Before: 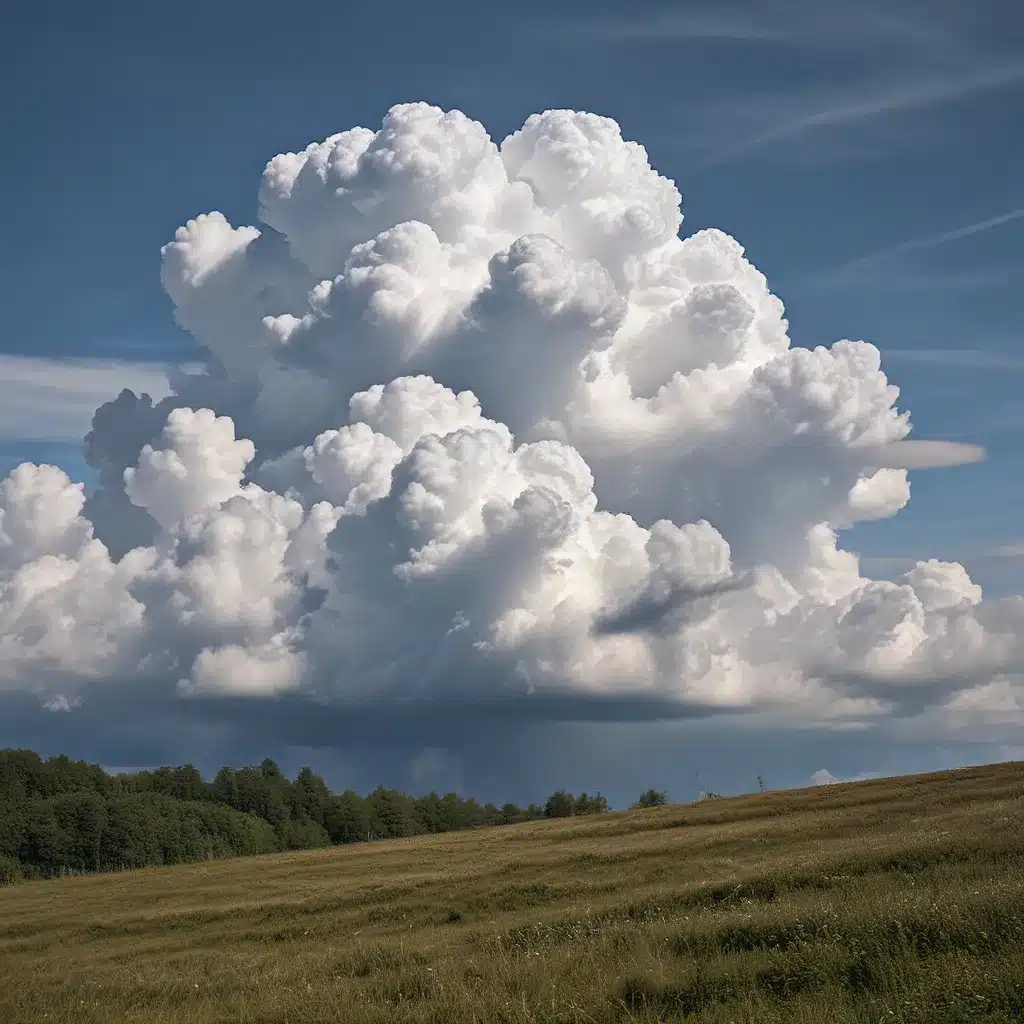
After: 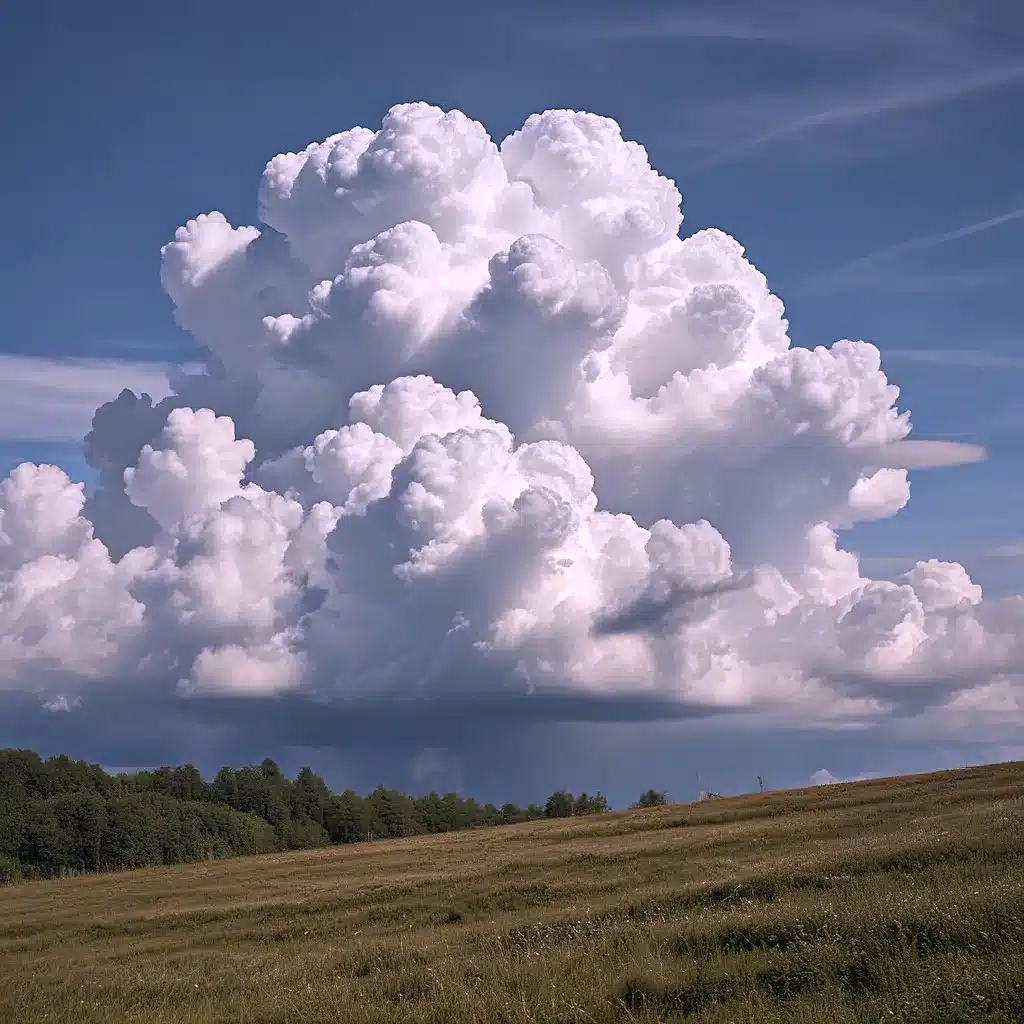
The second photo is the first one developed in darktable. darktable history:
sharpen: amount 0.2
white balance: red 1.066, blue 1.119
